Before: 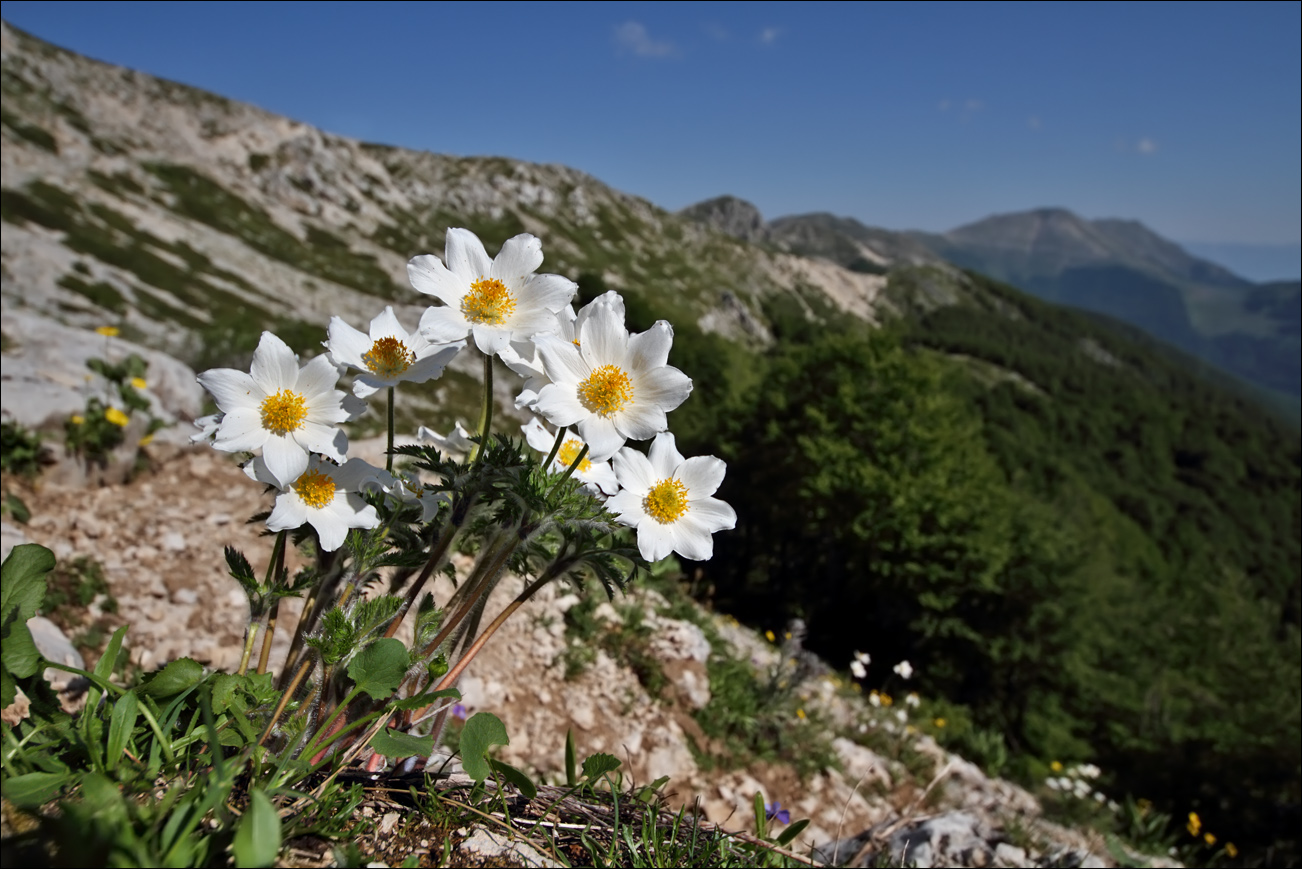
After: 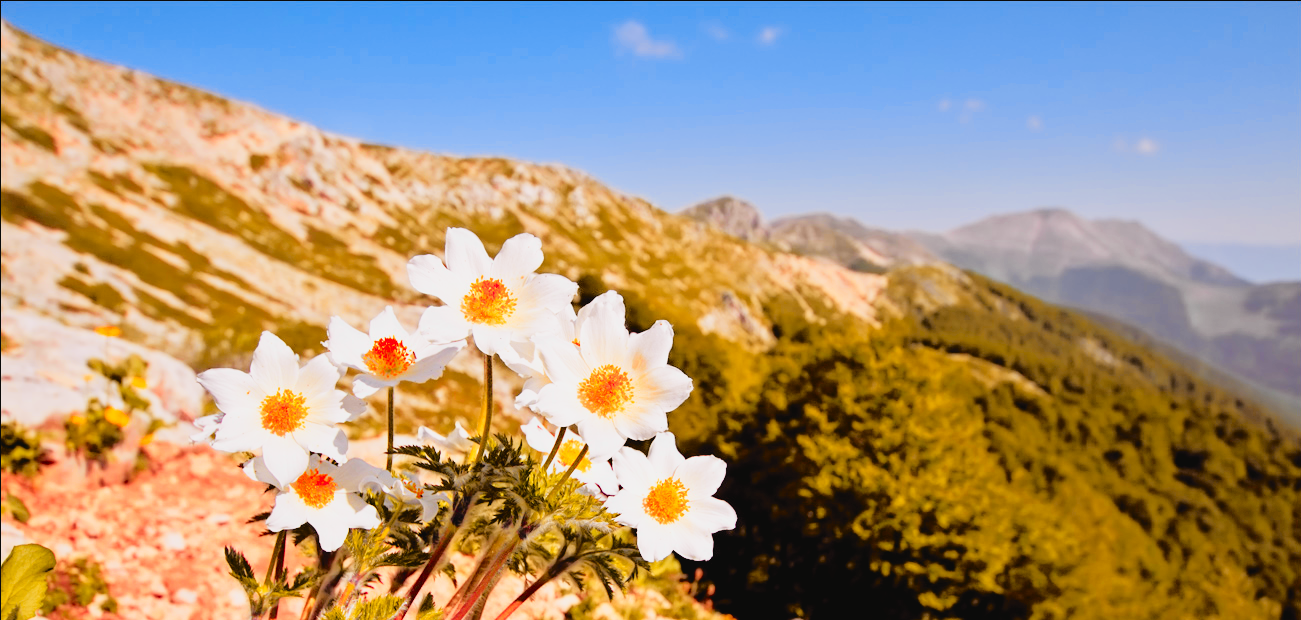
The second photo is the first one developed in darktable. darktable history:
crop: bottom 28.576%
filmic rgb: middle gray luminance 3.44%, black relative exposure -5.92 EV, white relative exposure 6.33 EV, threshold 6 EV, dynamic range scaling 22.4%, target black luminance 0%, hardness 2.33, latitude 45.85%, contrast 0.78, highlights saturation mix 100%, shadows ↔ highlights balance 0.033%, add noise in highlights 0, preserve chrominance max RGB, color science v3 (2019), use custom middle-gray values true, iterations of high-quality reconstruction 0, contrast in highlights soft, enable highlight reconstruction true
rgb levels: mode RGB, independent channels, levels [[0, 0.5, 1], [0, 0.521, 1], [0, 0.536, 1]]
color zones: curves: ch1 [(0.239, 0.552) (0.75, 0.5)]; ch2 [(0.25, 0.462) (0.749, 0.457)], mix 25.94%
tone curve: curves: ch0 [(0, 0.029) (0.168, 0.142) (0.359, 0.44) (0.469, 0.544) (0.634, 0.722) (0.858, 0.903) (1, 0.968)]; ch1 [(0, 0) (0.437, 0.453) (0.472, 0.47) (0.502, 0.502) (0.54, 0.534) (0.57, 0.592) (0.618, 0.66) (0.699, 0.749) (0.859, 0.919) (1, 1)]; ch2 [(0, 0) (0.33, 0.301) (0.421, 0.443) (0.476, 0.498) (0.505, 0.503) (0.547, 0.557) (0.586, 0.634) (0.608, 0.676) (1, 1)], color space Lab, independent channels, preserve colors none
